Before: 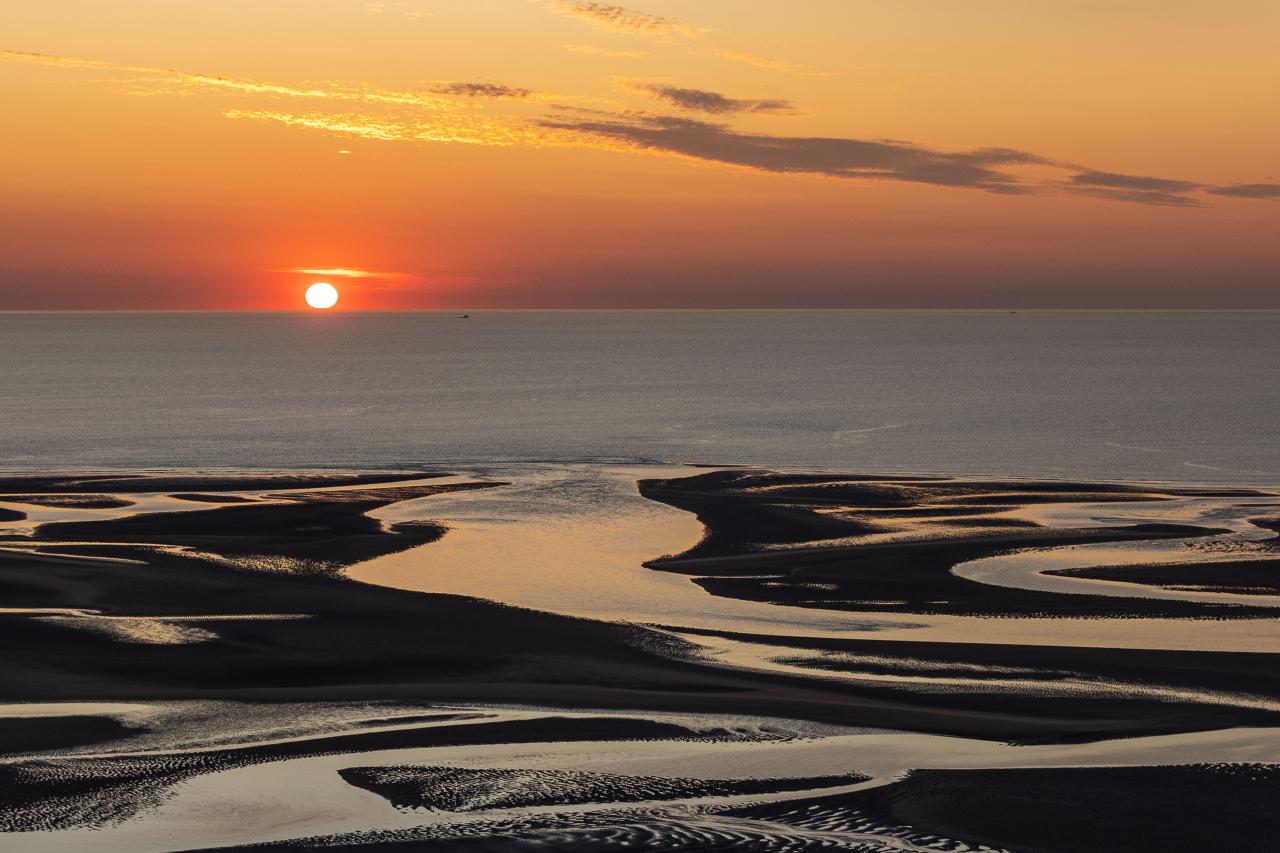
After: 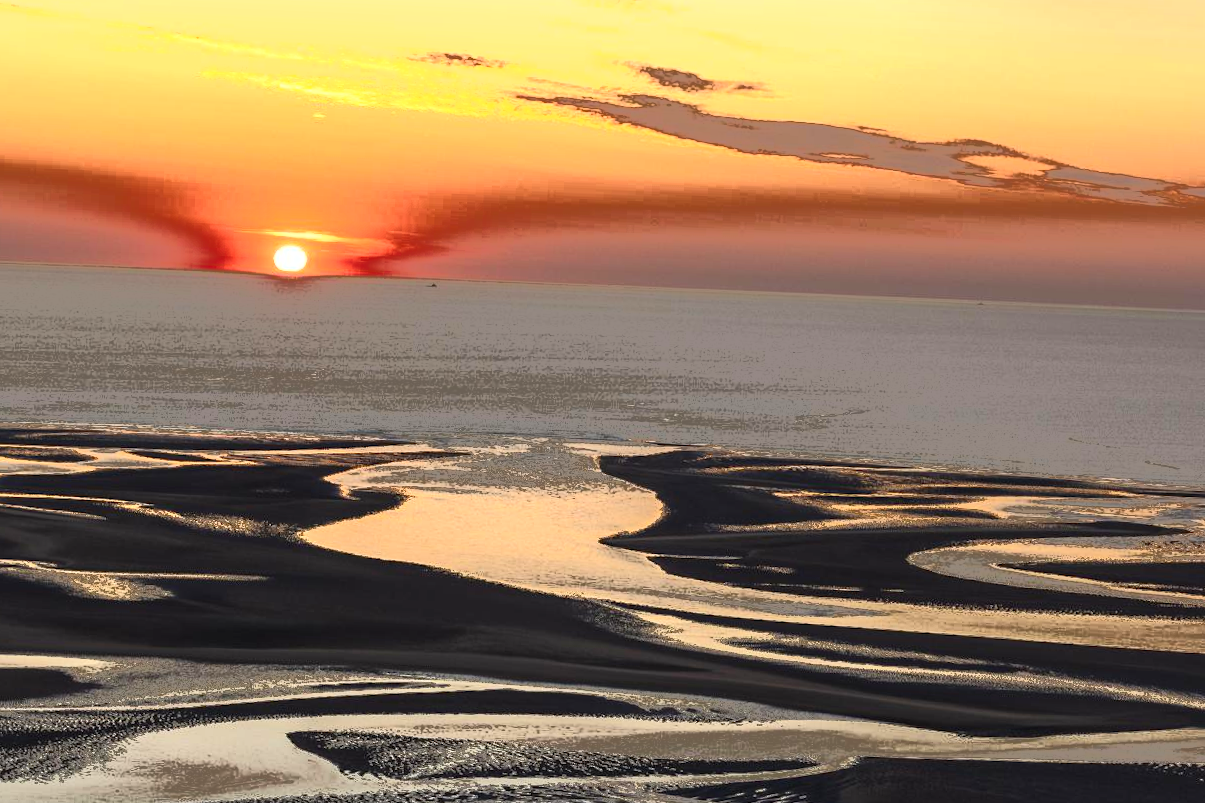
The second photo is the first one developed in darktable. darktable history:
crop and rotate: angle -2.38°
fill light: exposure -0.73 EV, center 0.69, width 2.2
exposure: black level correction 0, exposure 1 EV, compensate exposure bias true, compensate highlight preservation false
